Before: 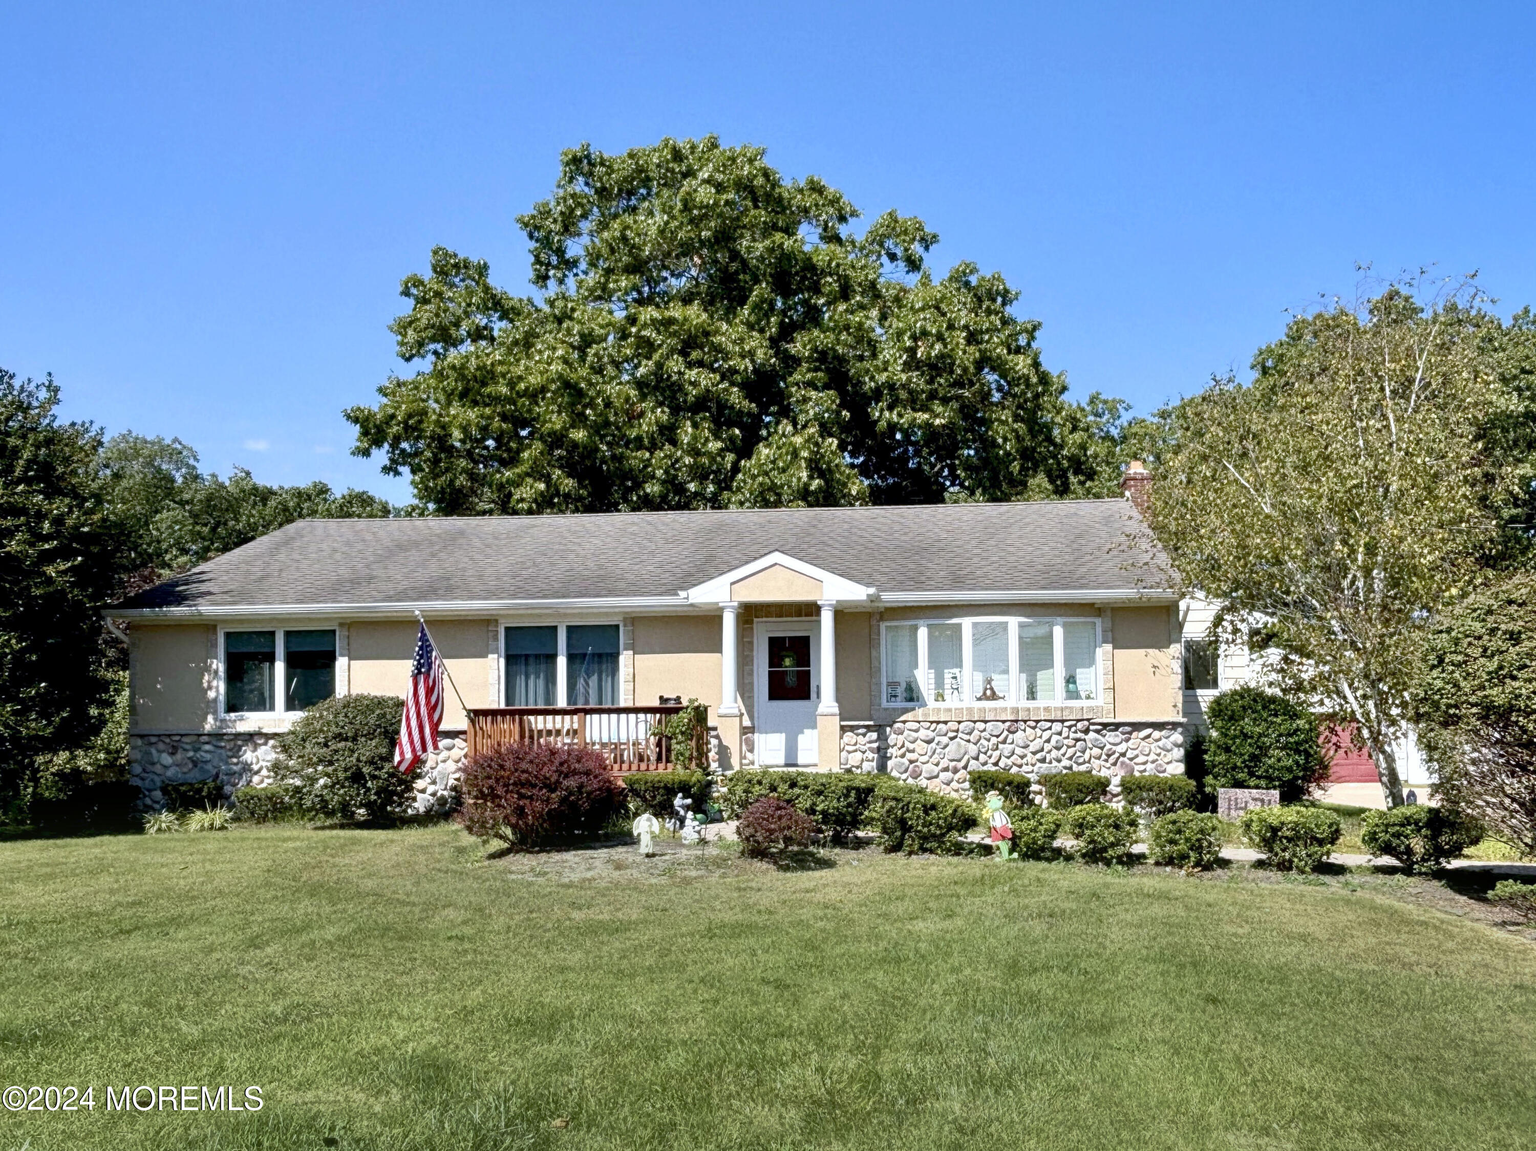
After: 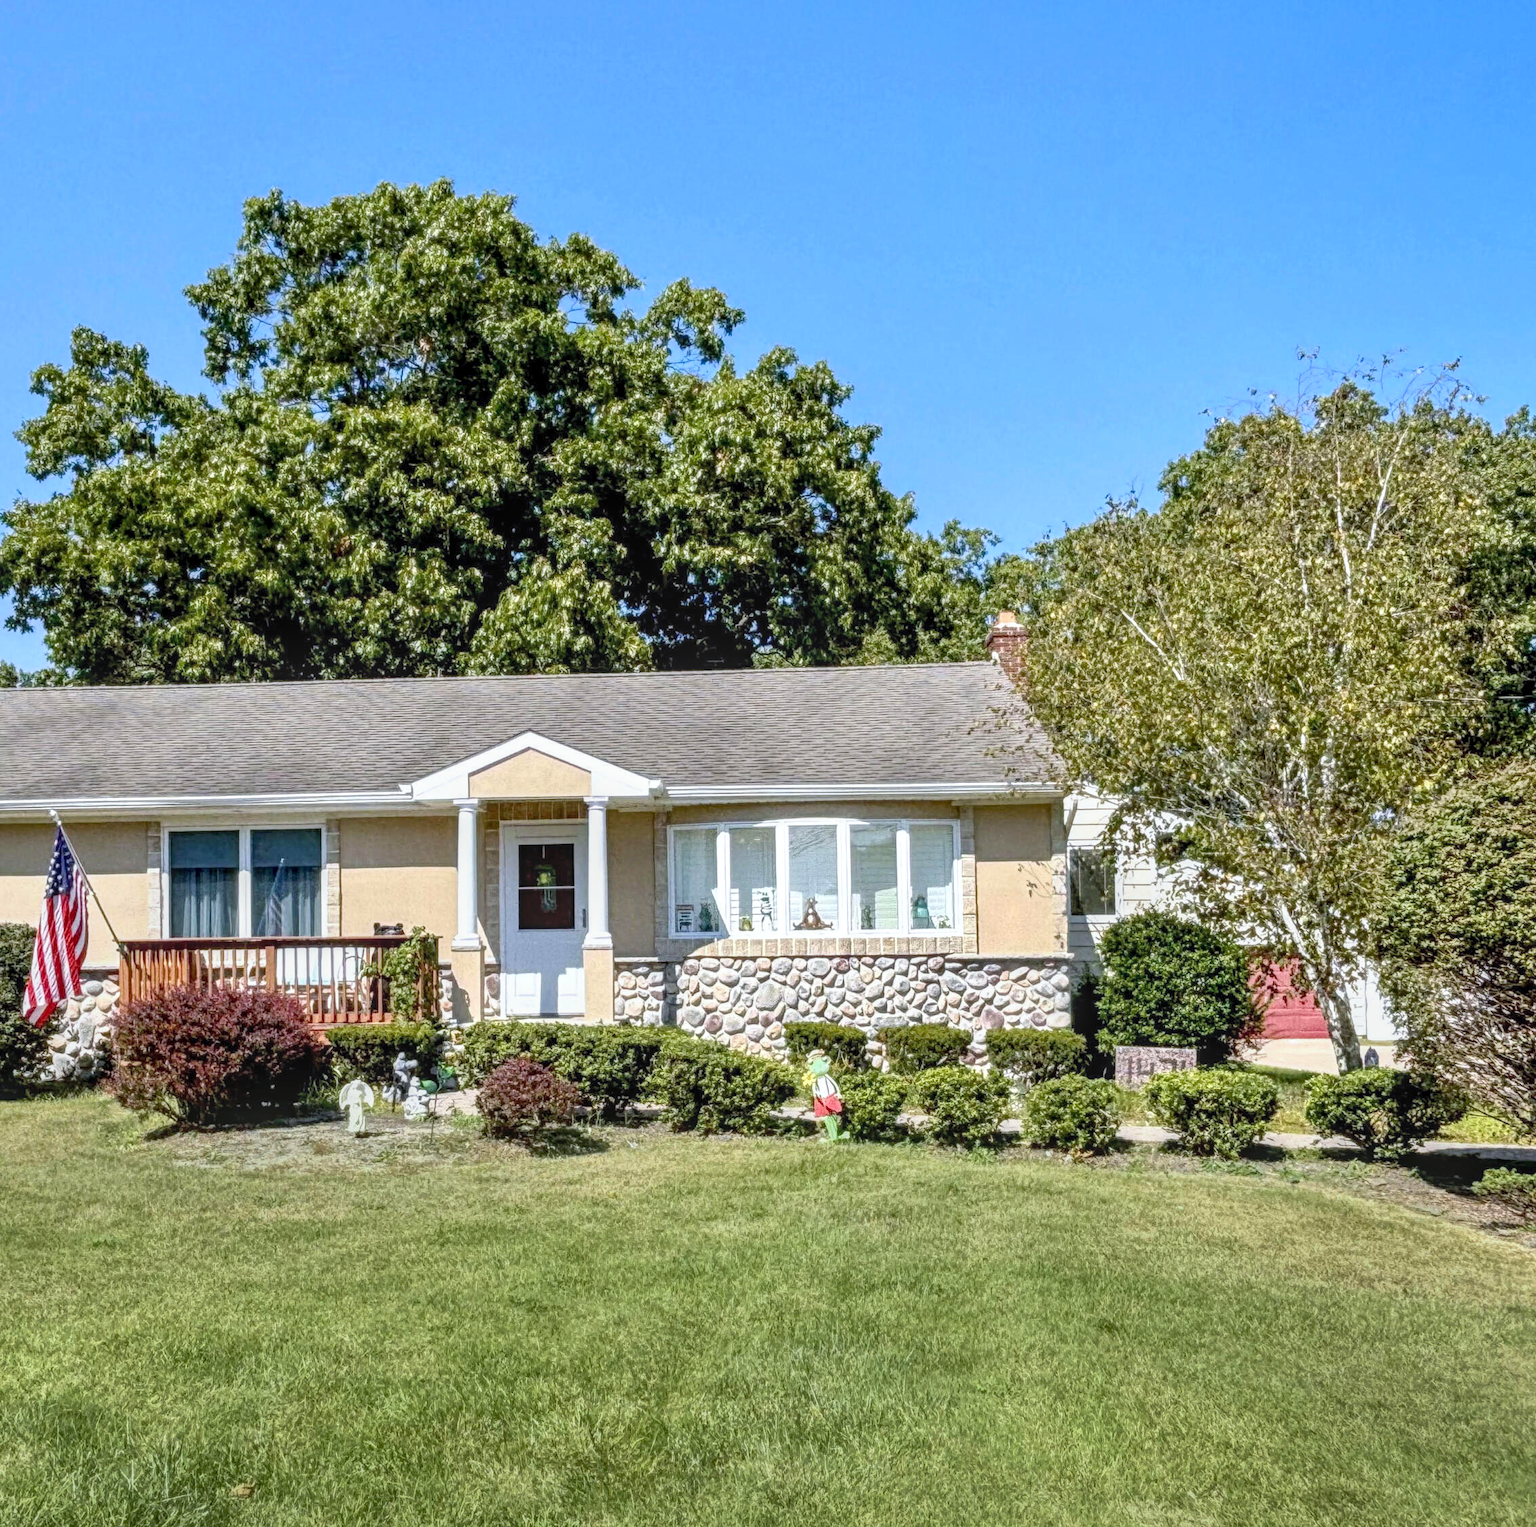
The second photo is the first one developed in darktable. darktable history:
contrast brightness saturation: brightness 0.09, saturation 0.19
local contrast: highlights 0%, shadows 0%, detail 133%
crop and rotate: left 24.6%
